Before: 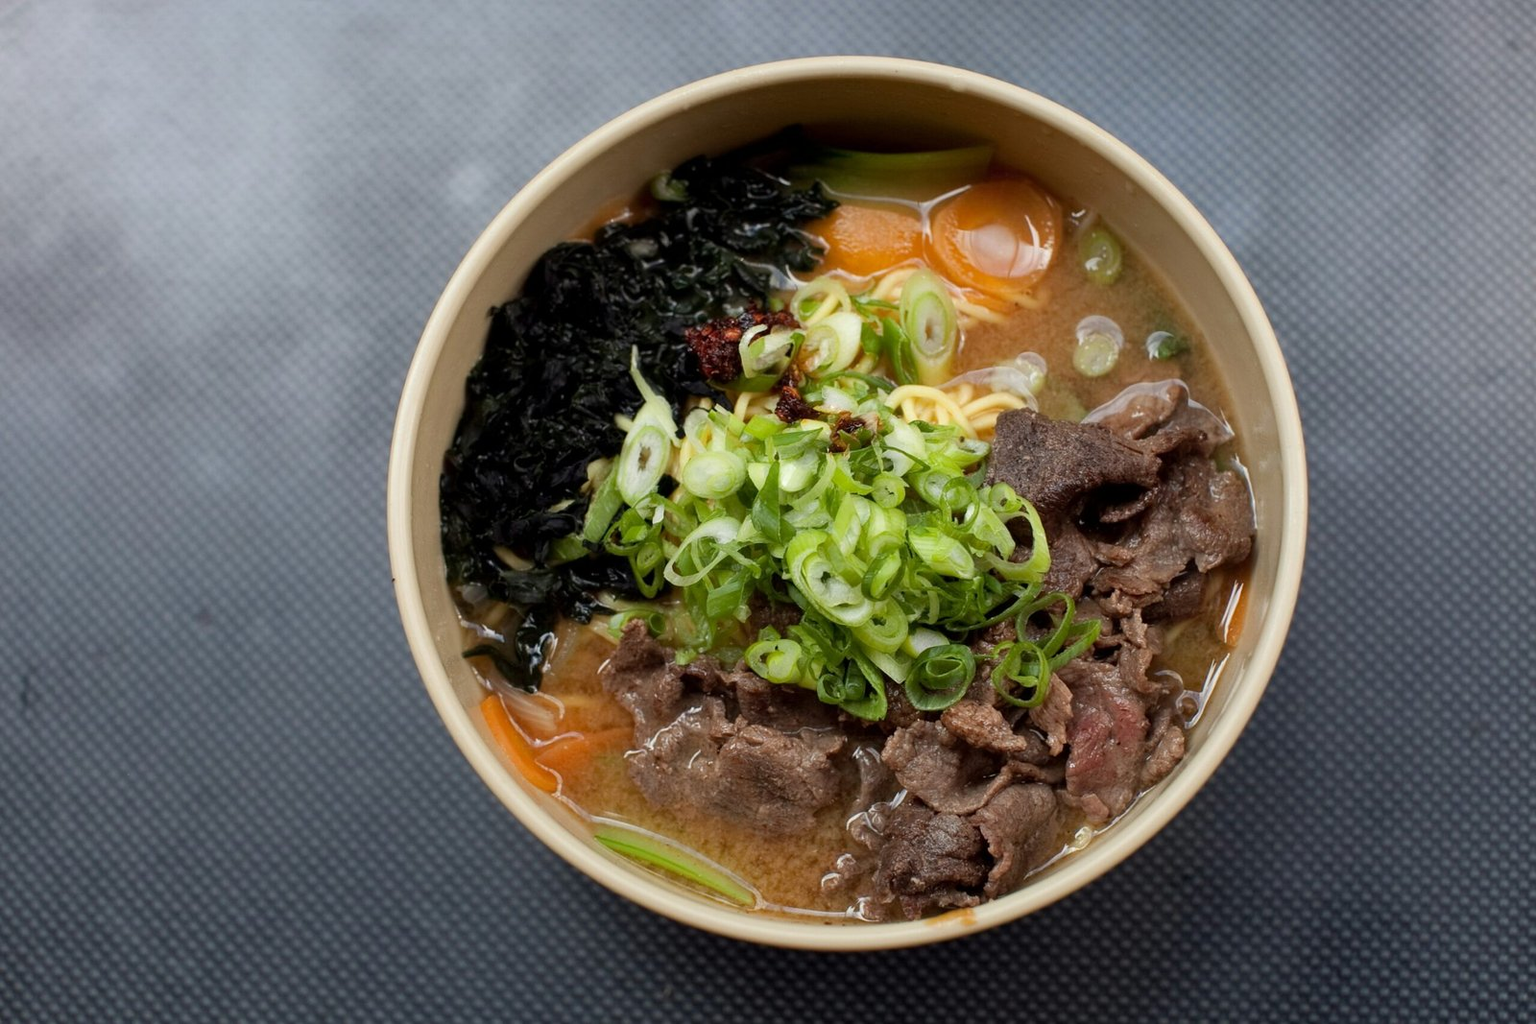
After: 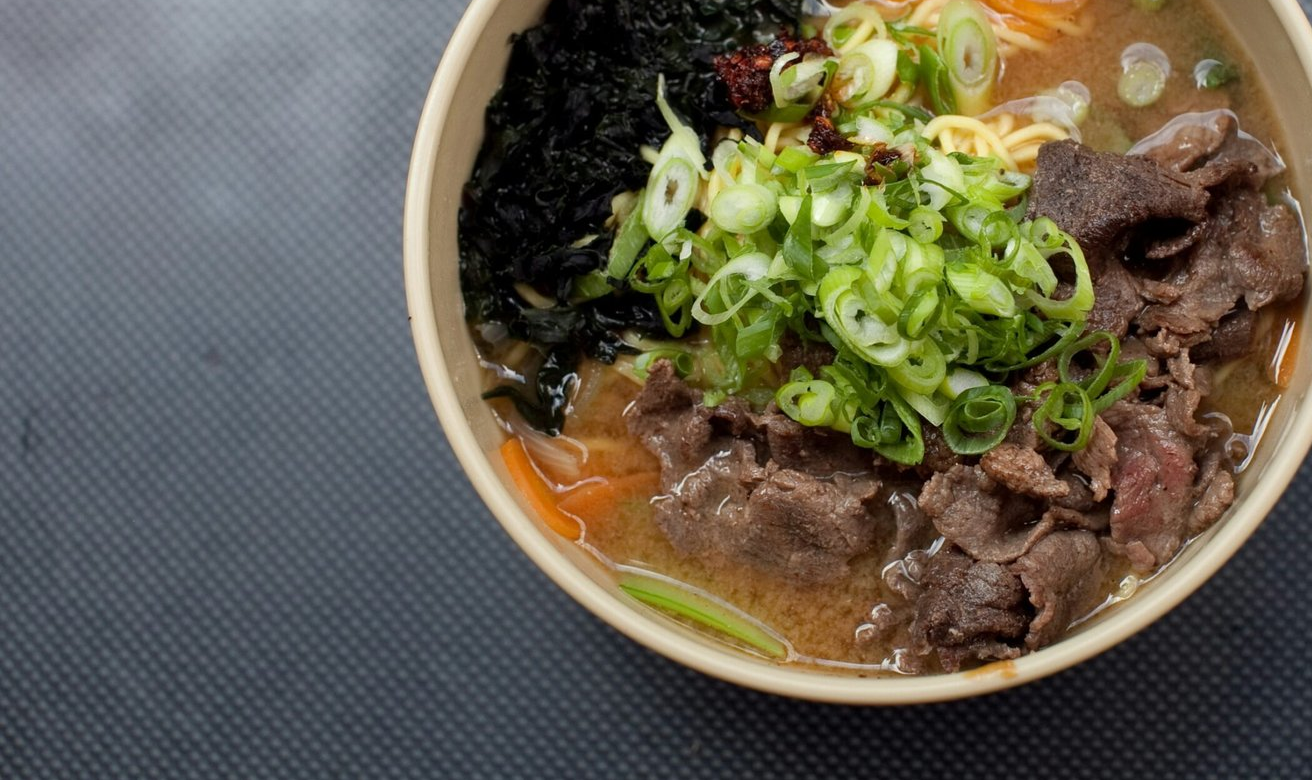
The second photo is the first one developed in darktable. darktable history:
crop: top 26.833%, right 17.976%
tone equalizer: on, module defaults
